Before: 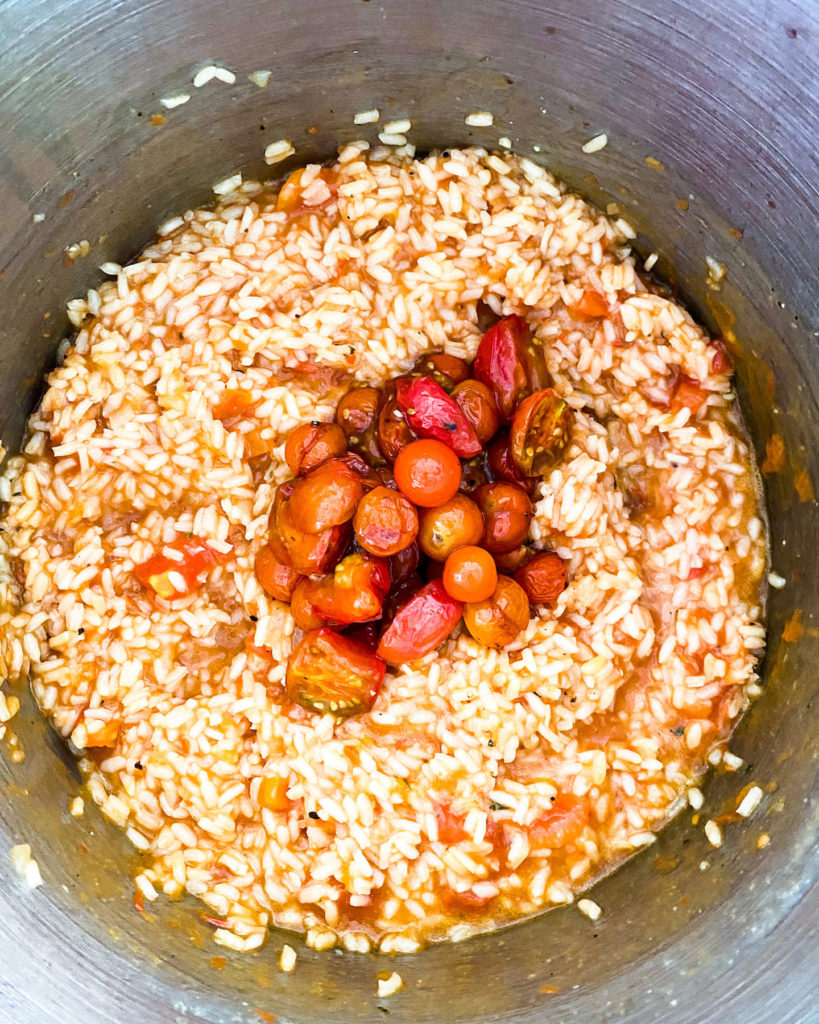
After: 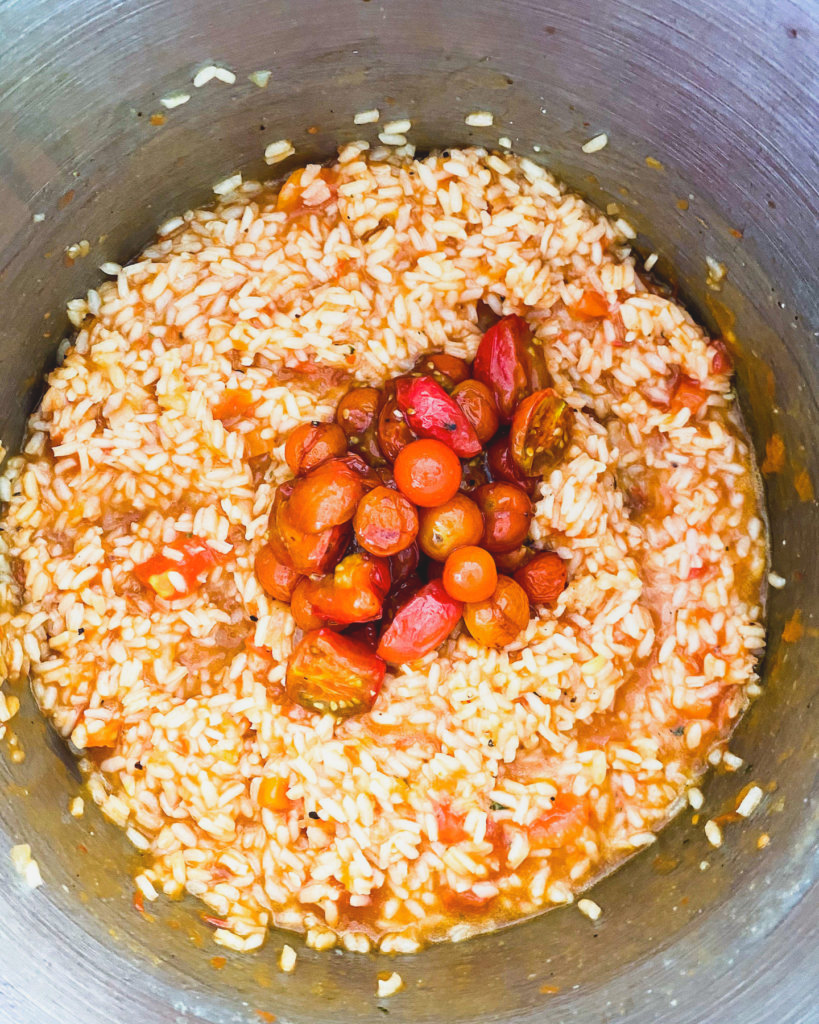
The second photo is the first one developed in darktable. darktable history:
local contrast: highlights 70%, shadows 69%, detail 83%, midtone range 0.322
